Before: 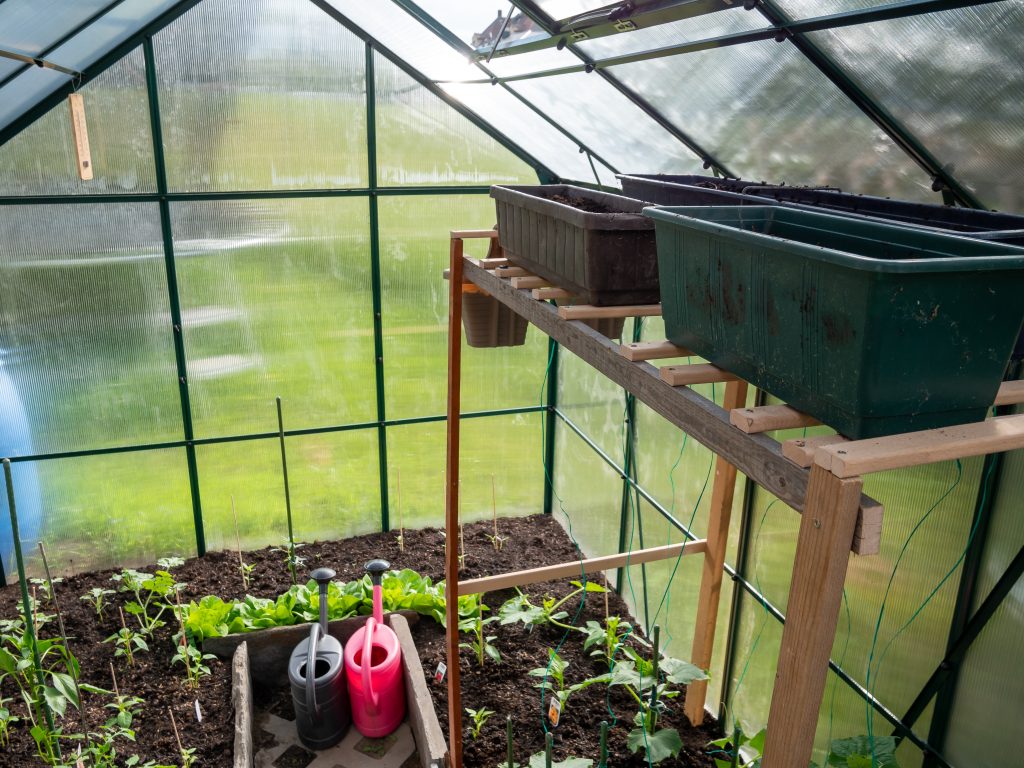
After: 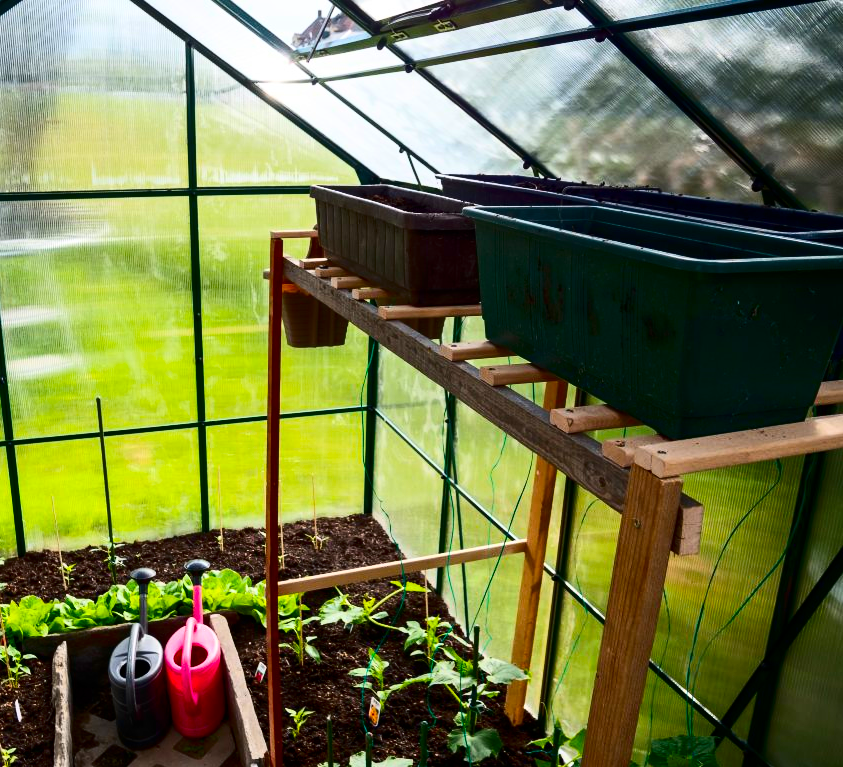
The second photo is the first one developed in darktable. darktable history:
color balance rgb: perceptual saturation grading › global saturation 25%, global vibrance 20%
white balance: emerald 1
crop: left 17.582%, bottom 0.031%
contrast brightness saturation: contrast 0.32, brightness -0.08, saturation 0.17
